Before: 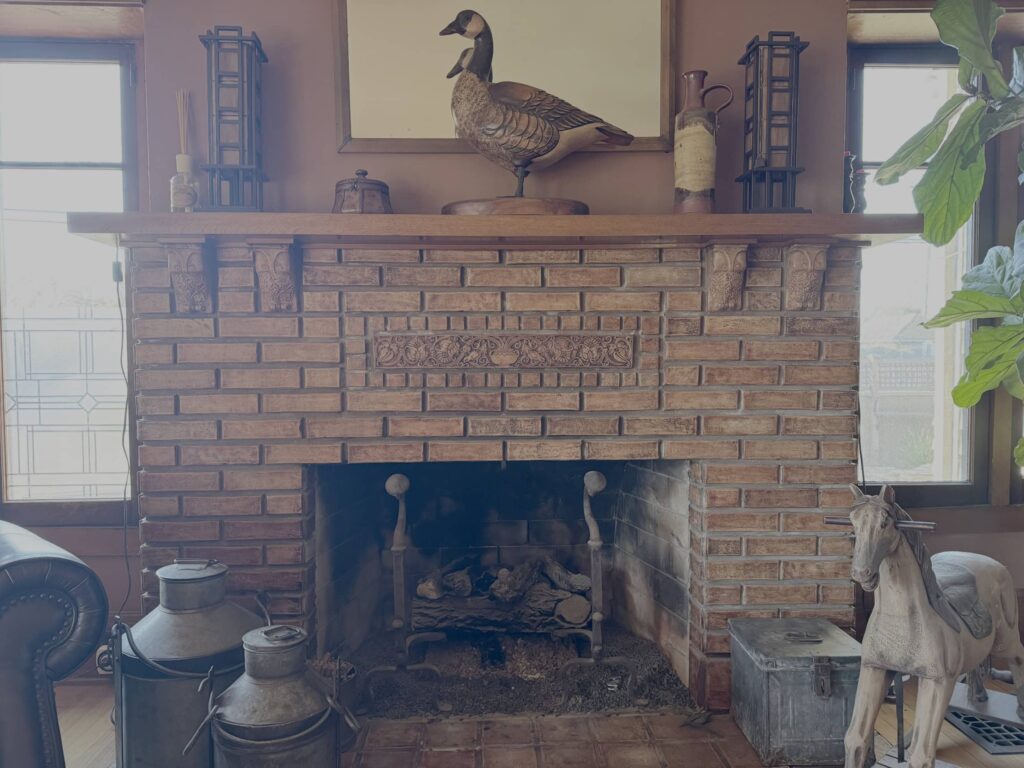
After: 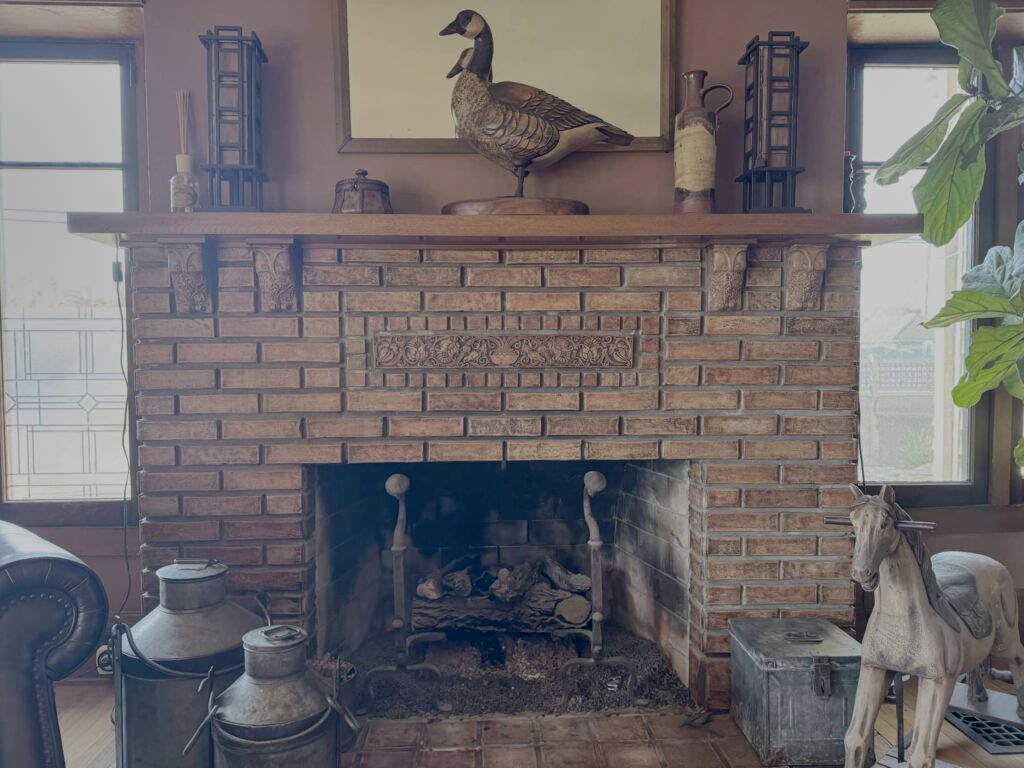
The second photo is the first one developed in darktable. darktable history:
local contrast: detail 130%
shadows and highlights: white point adjustment -3.64, highlights -63.34, highlights color adjustment 42%, soften with gaussian
